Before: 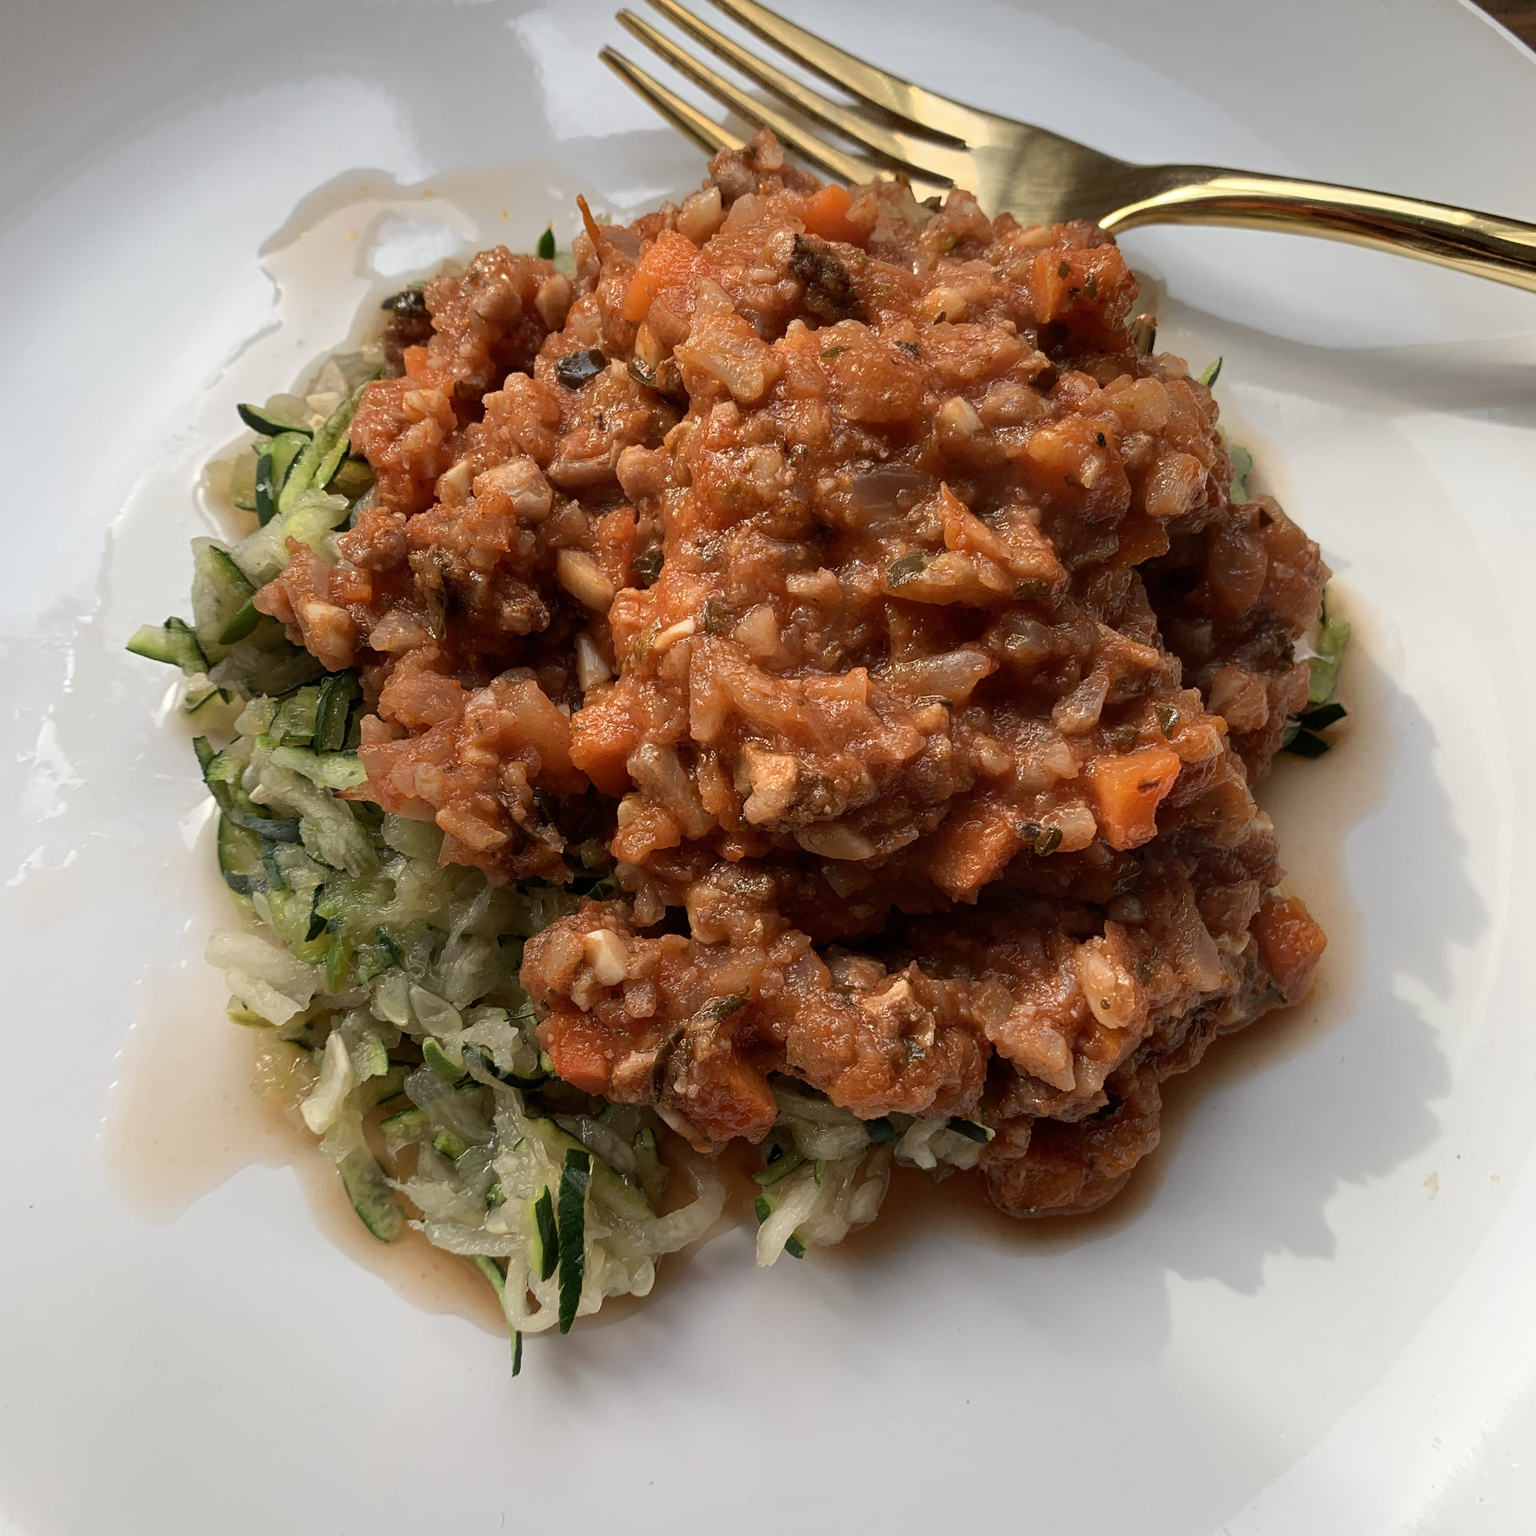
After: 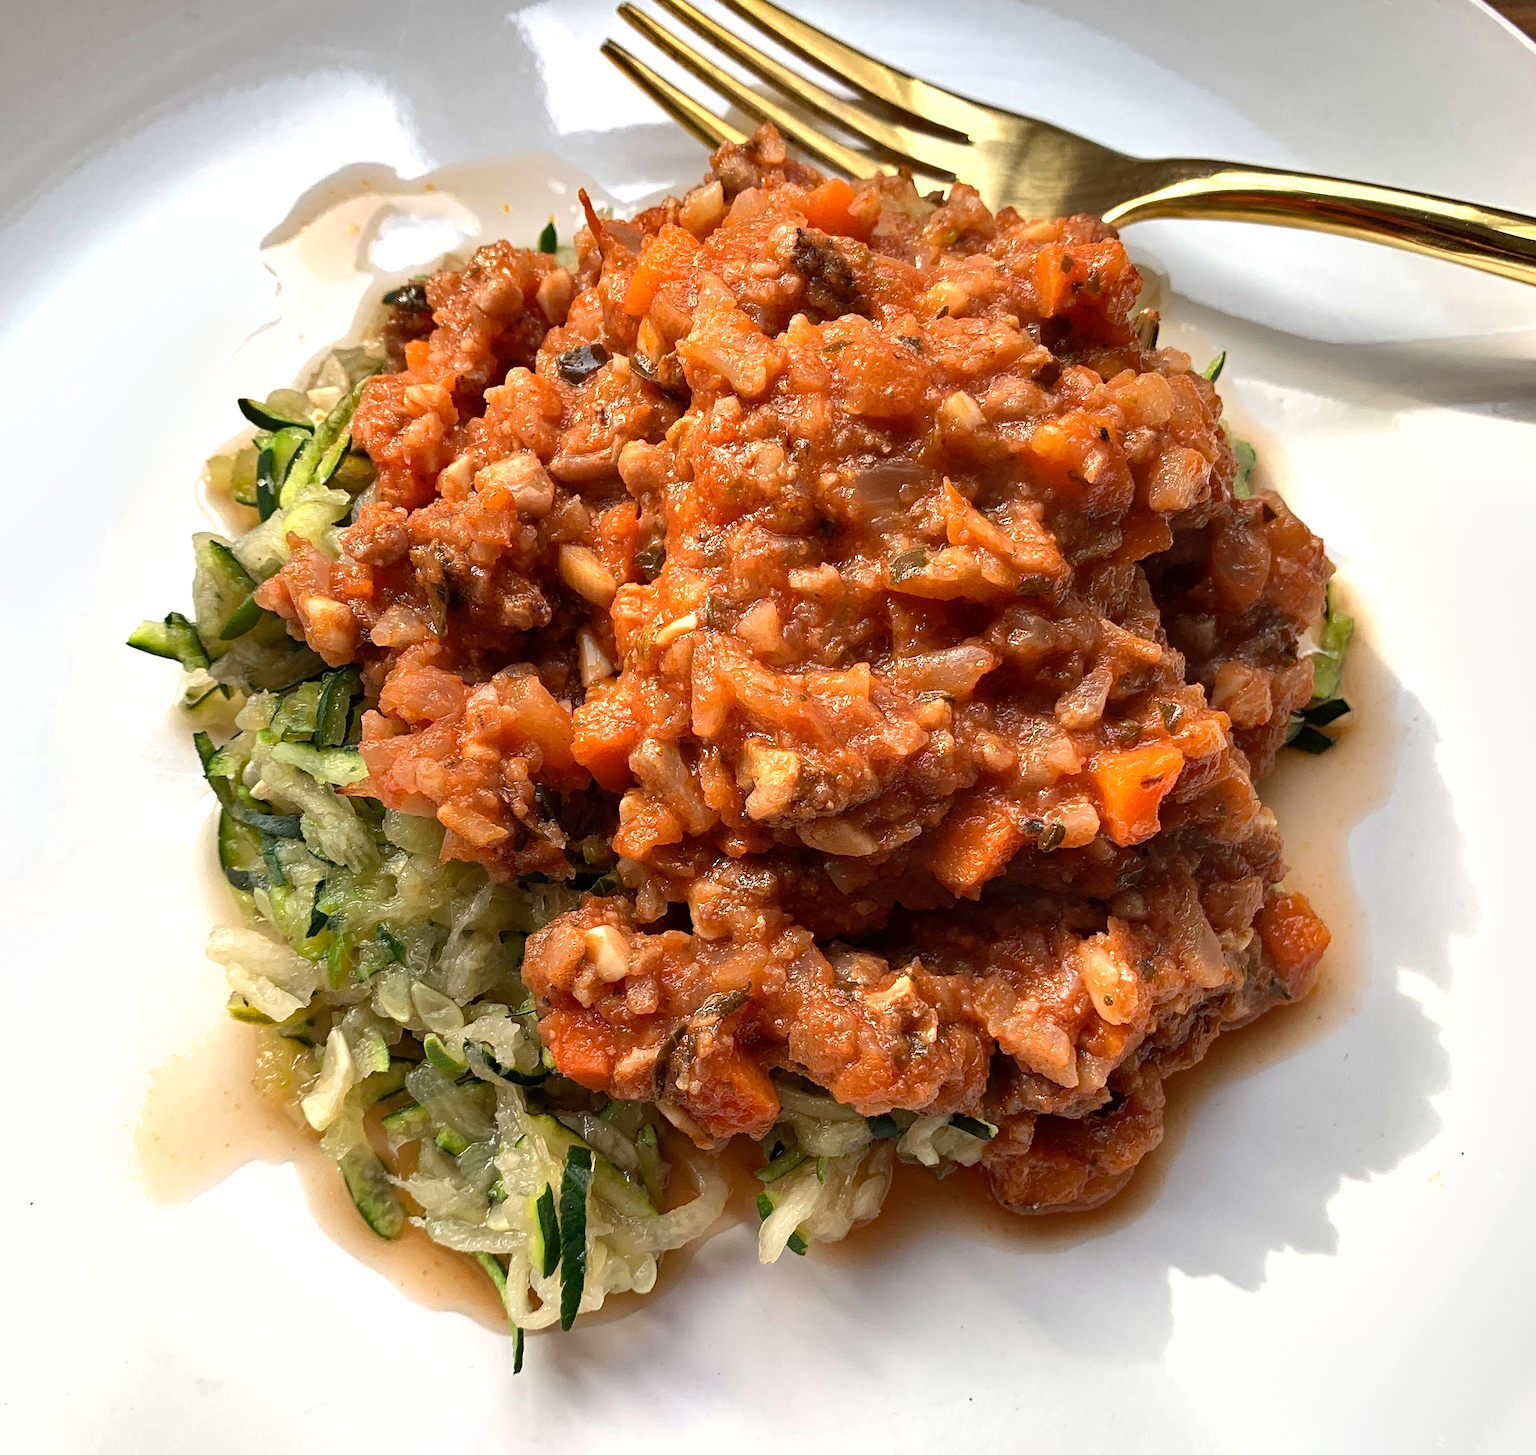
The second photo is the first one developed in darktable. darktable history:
crop: top 0.45%, right 0.262%, bottom 5.036%
sharpen: radius 1.249, amount 0.307, threshold 0.139
shadows and highlights: shadows 13.6, white point adjustment 1.32, soften with gaussian
exposure: exposure 0.783 EV, compensate exposure bias true, compensate highlight preservation false
haze removal: compatibility mode true, adaptive false
